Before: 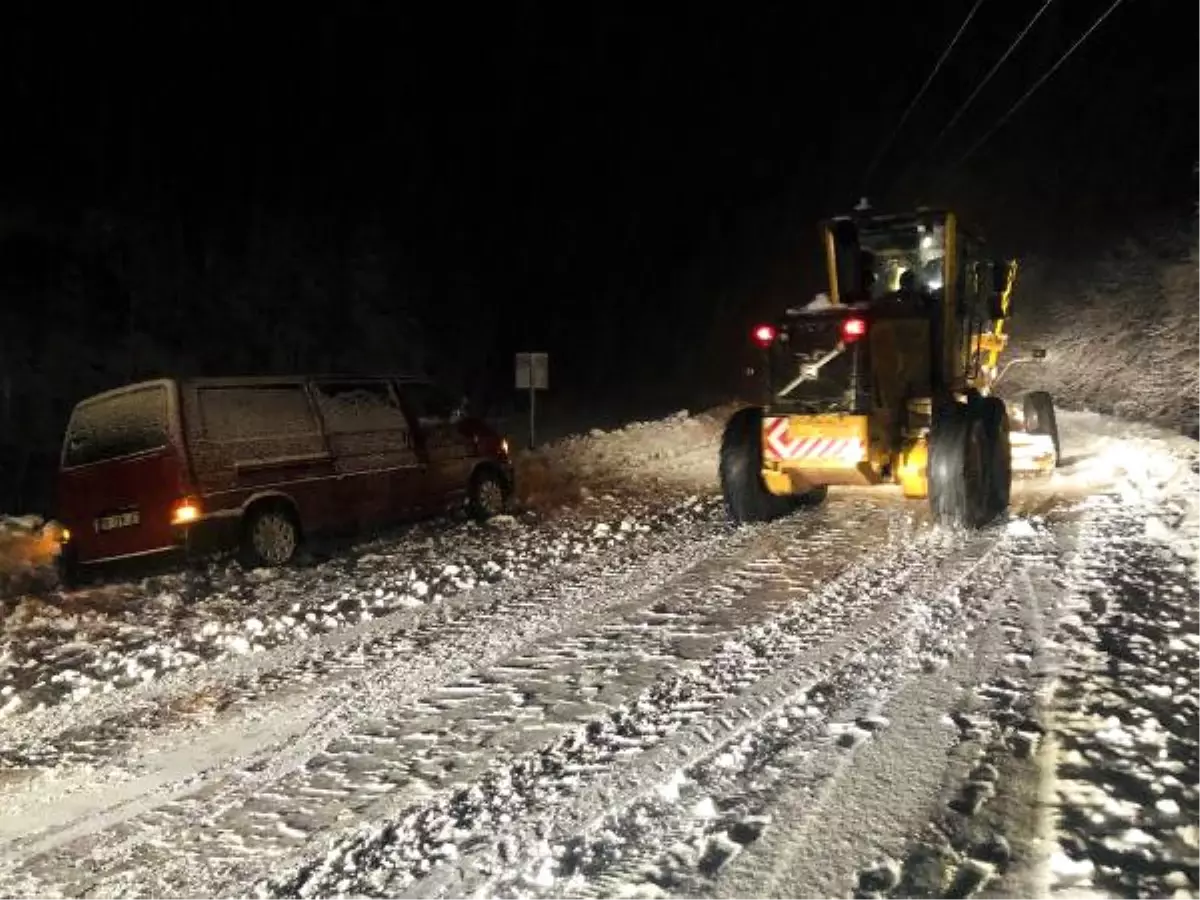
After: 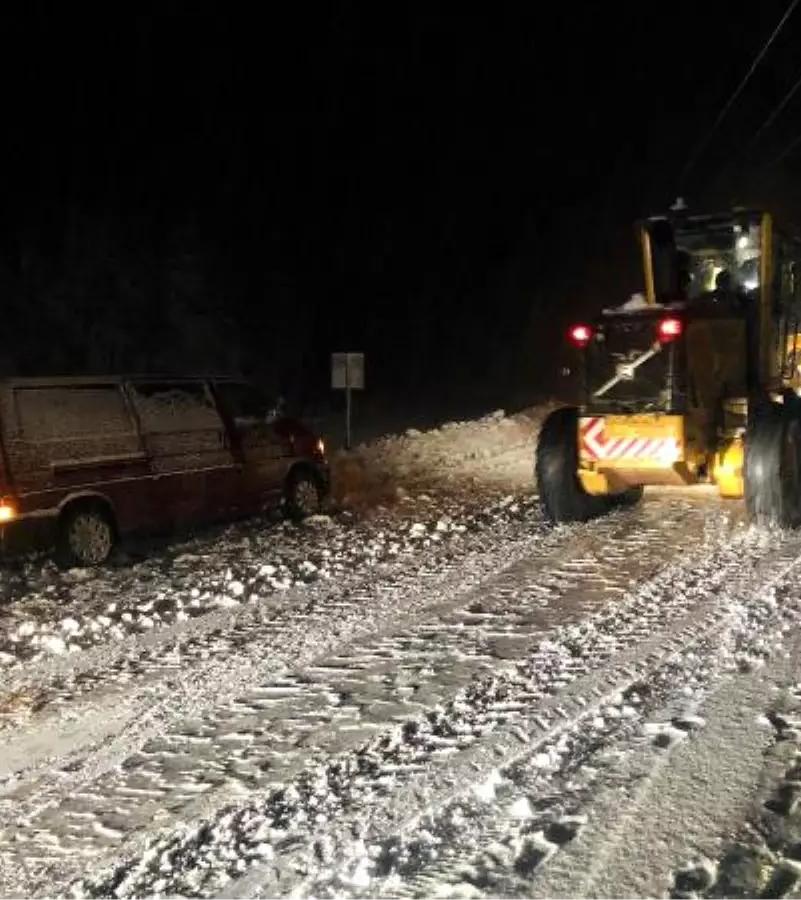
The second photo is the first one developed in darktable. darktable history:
crop: left 15.365%, right 17.848%
